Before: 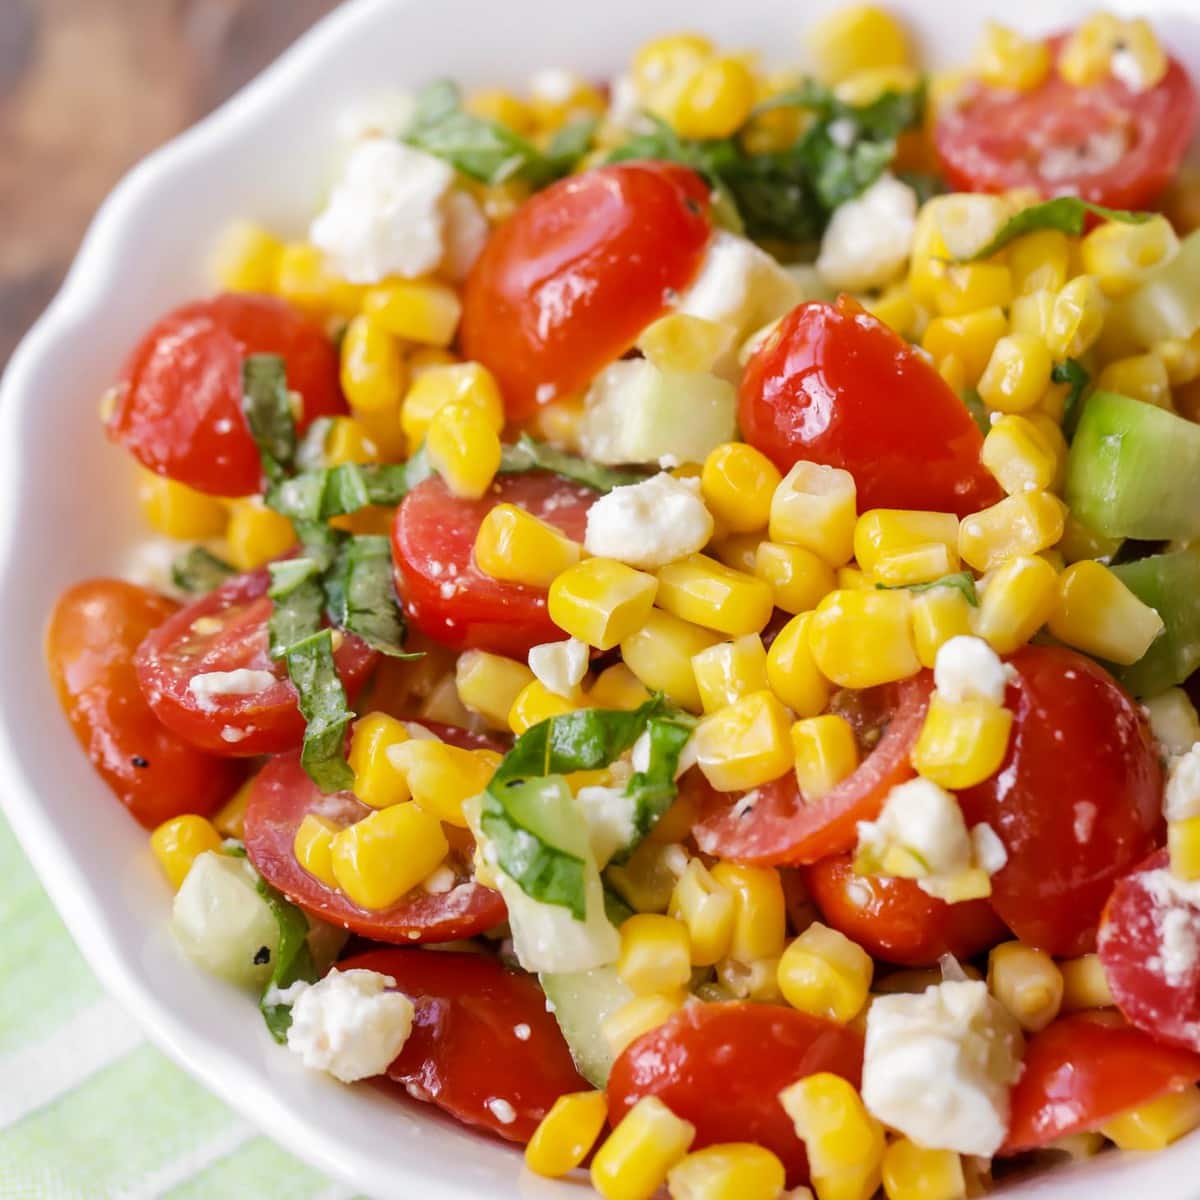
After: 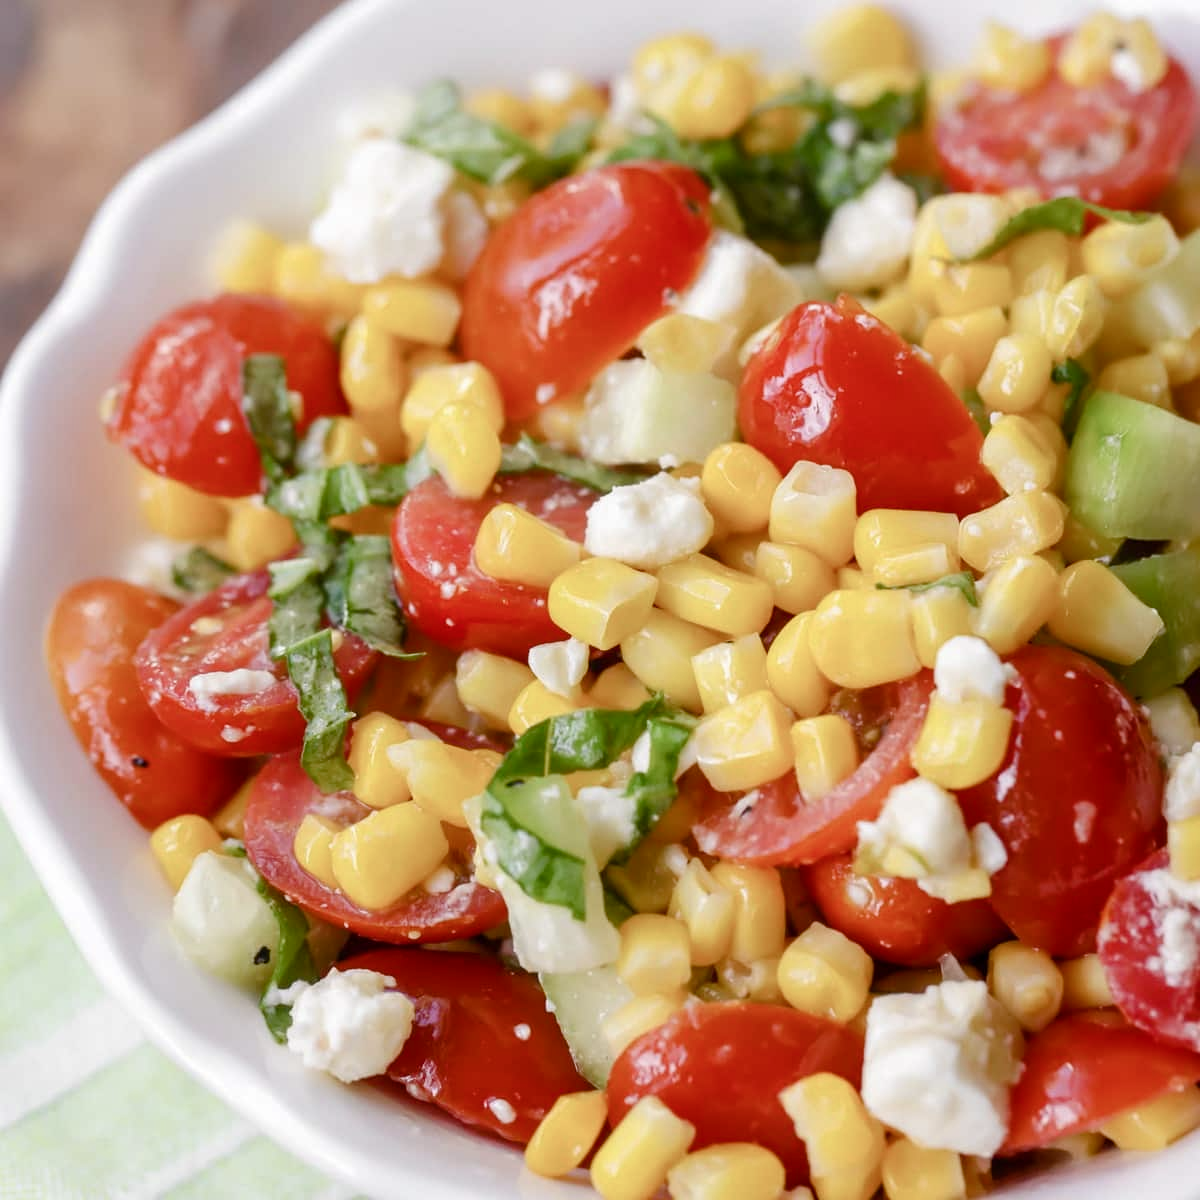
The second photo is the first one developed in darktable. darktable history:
color balance rgb: perceptual saturation grading › global saturation -0.01%, perceptual saturation grading › highlights -32.56%, perceptual saturation grading › mid-tones 5.24%, perceptual saturation grading › shadows 18.483%
